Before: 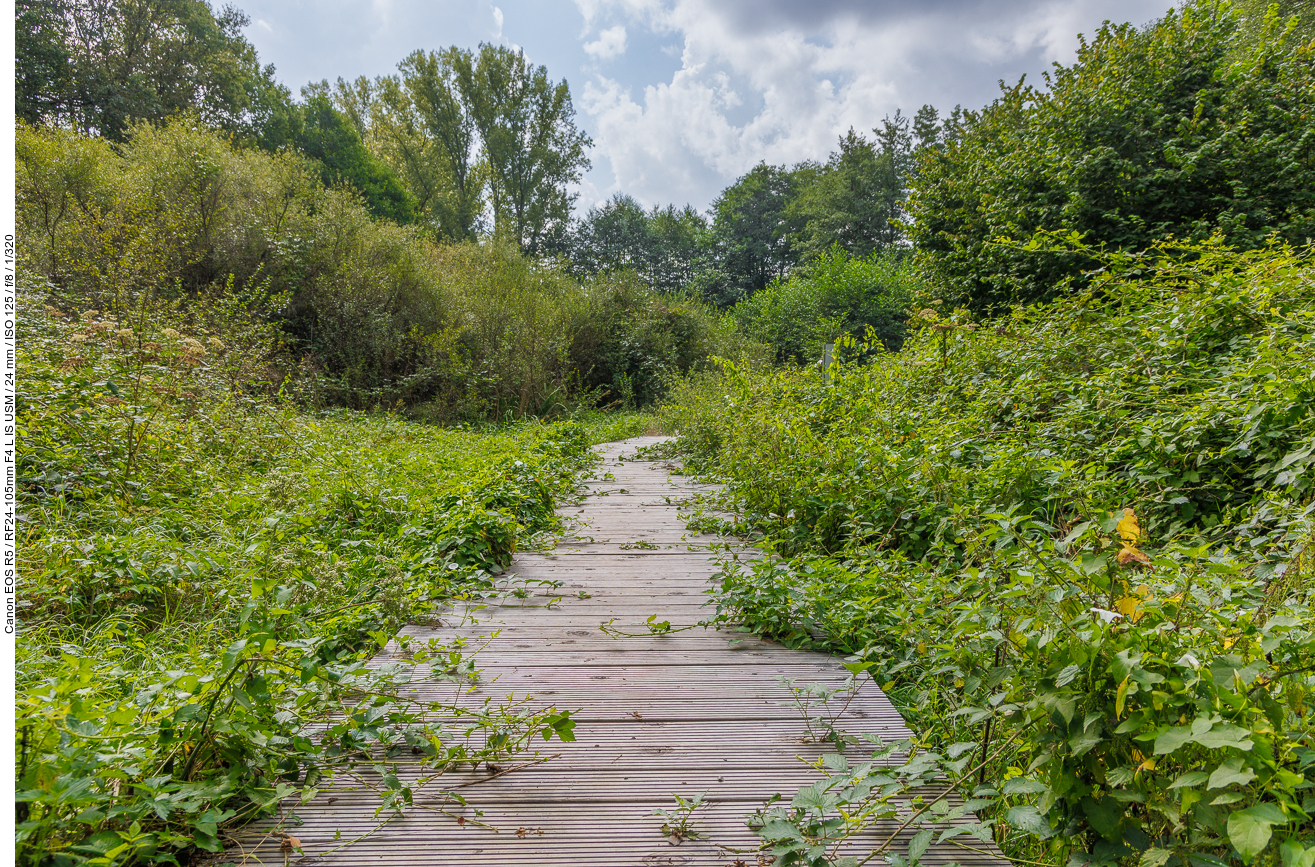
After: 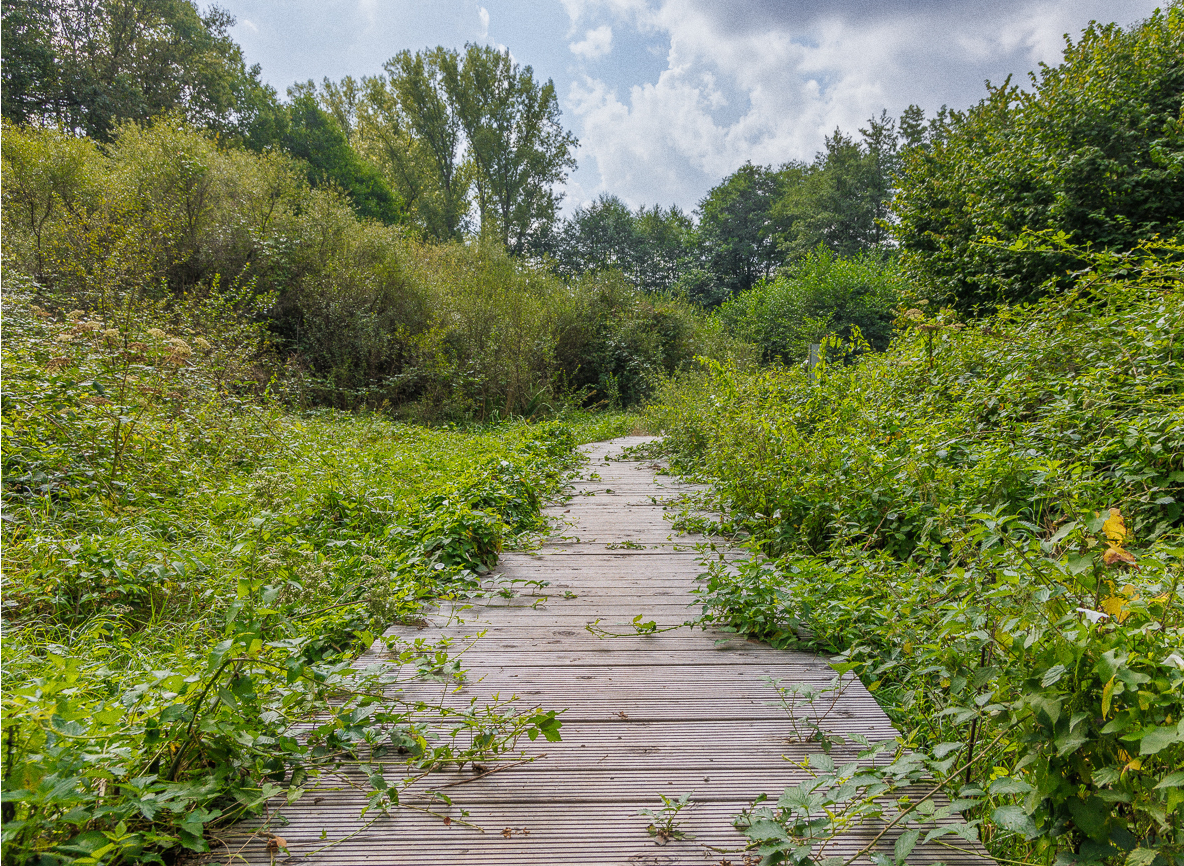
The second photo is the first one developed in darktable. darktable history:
crop and rotate: left 1.088%, right 8.807%
grain: coarseness 0.47 ISO
tone equalizer: on, module defaults
